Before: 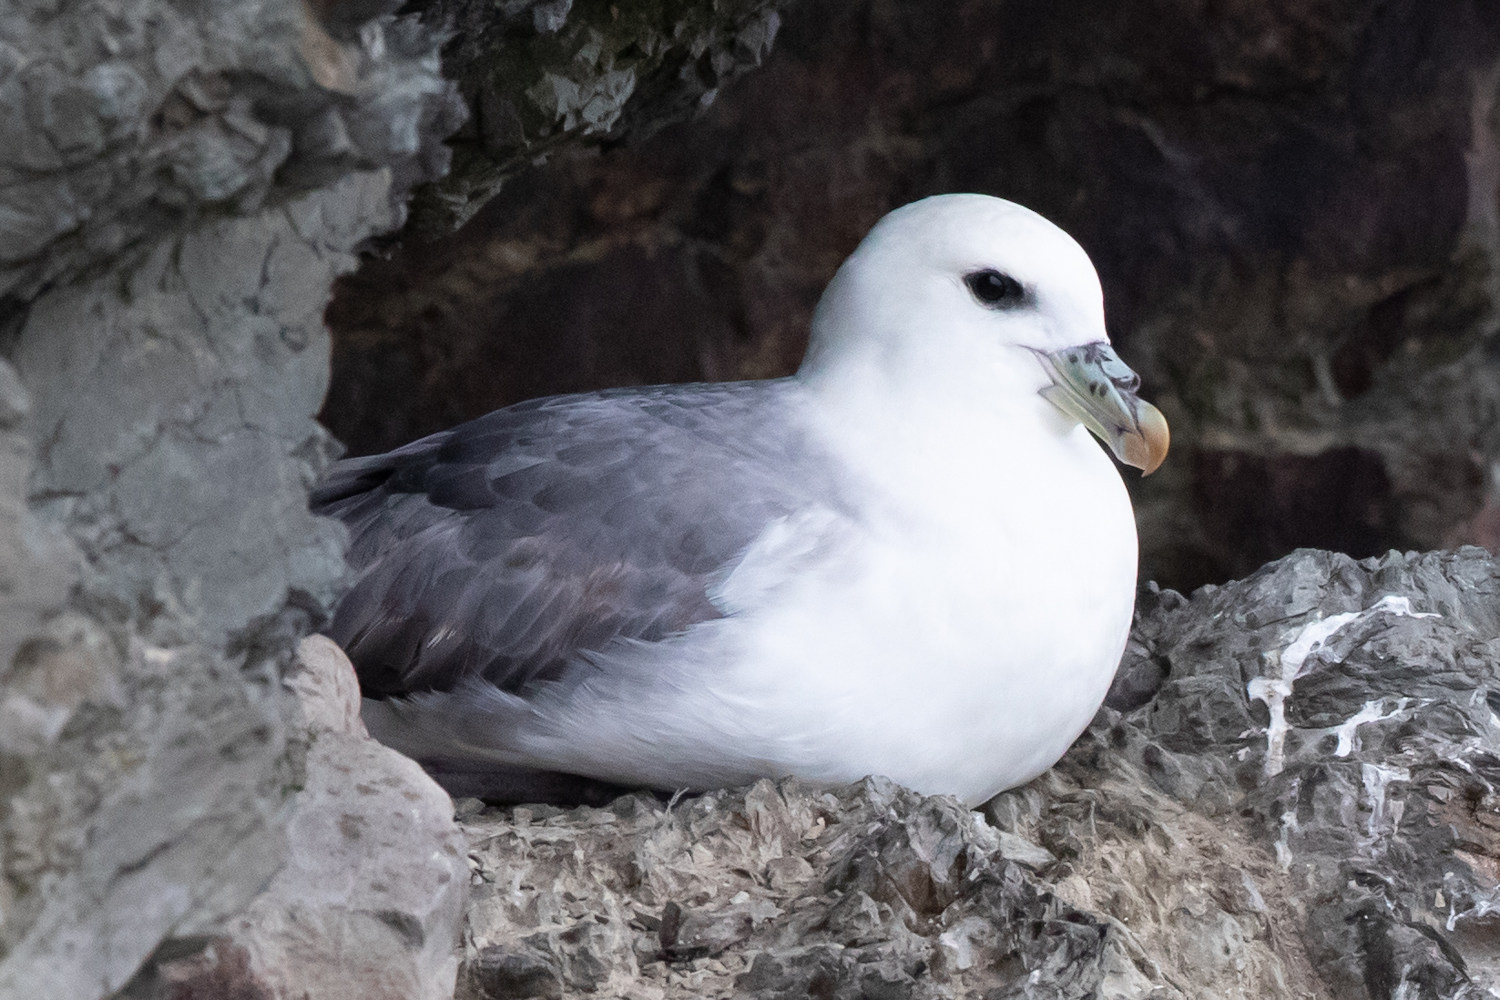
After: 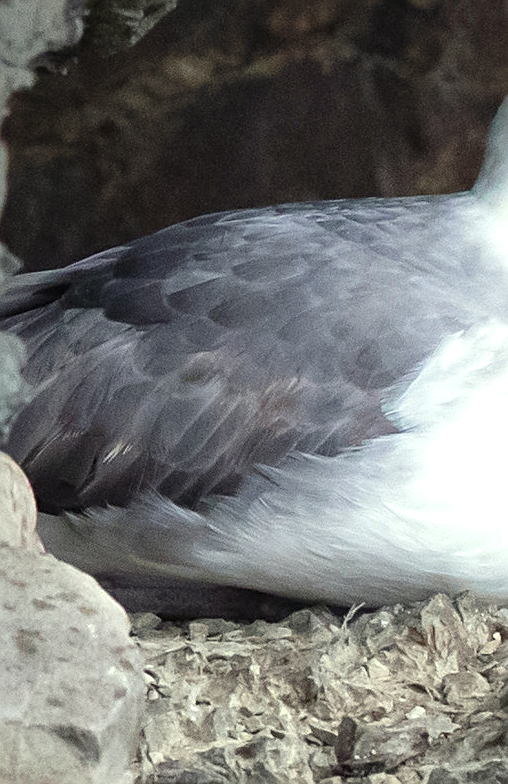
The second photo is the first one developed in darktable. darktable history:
color correction: highlights a* -5.67, highlights b* 10.77
crop and rotate: left 21.641%, top 18.58%, right 44.489%, bottom 2.979%
exposure: black level correction -0.002, exposure 0.535 EV, compensate highlight preservation false
sharpen: on, module defaults
